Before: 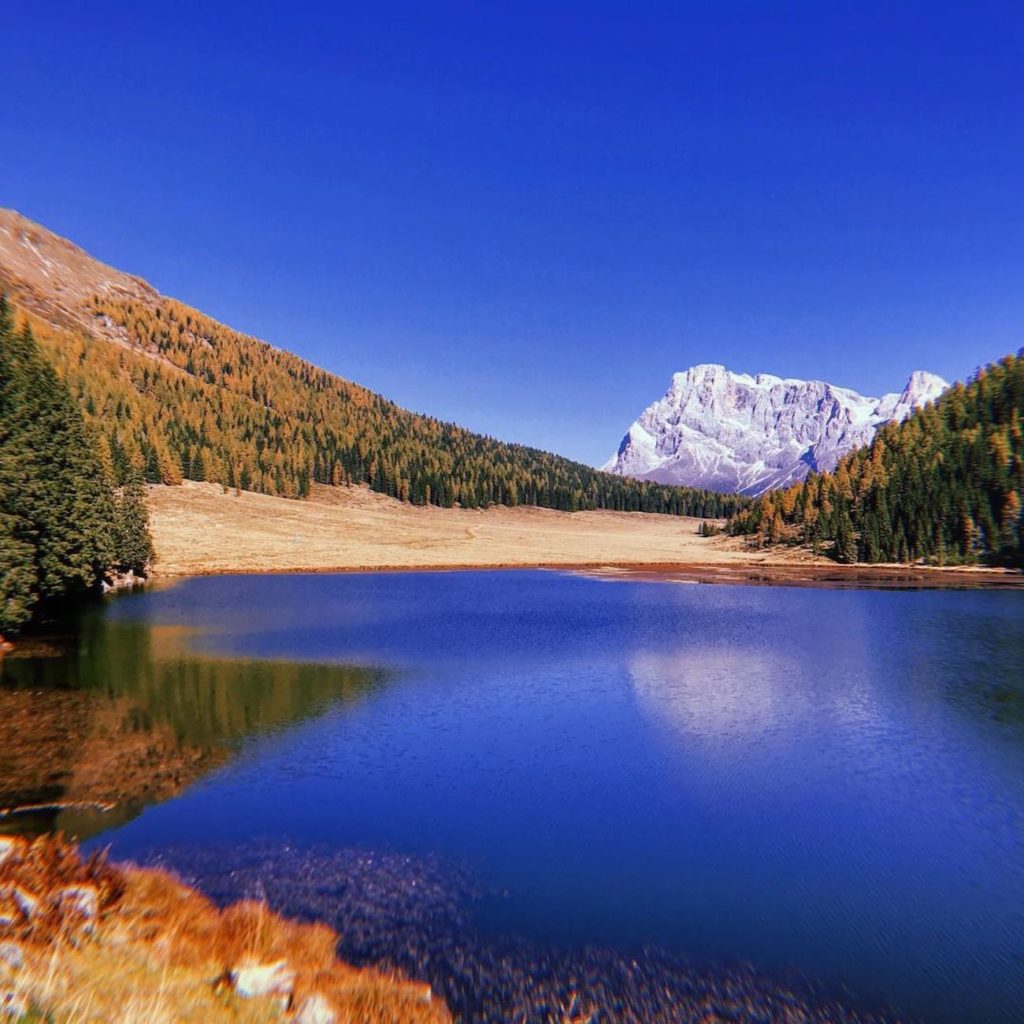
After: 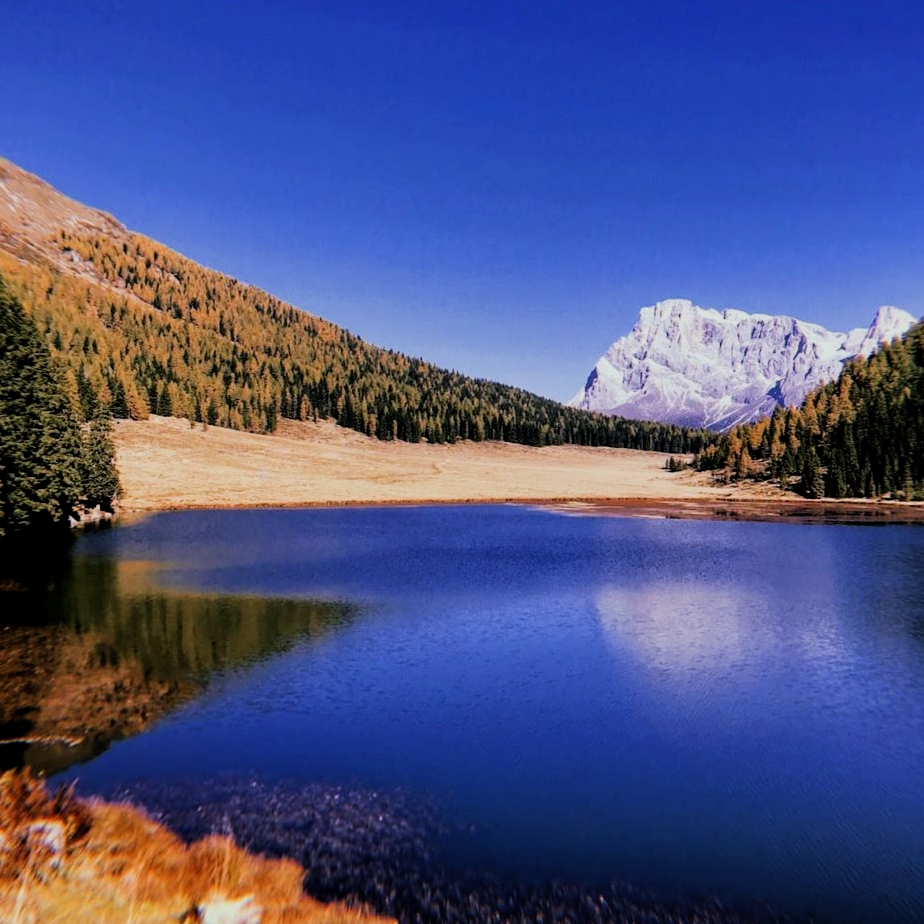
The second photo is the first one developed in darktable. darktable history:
white balance: emerald 1
filmic rgb: black relative exposure -5 EV, hardness 2.88, contrast 1.3, highlights saturation mix -30%
crop: left 3.305%, top 6.436%, right 6.389%, bottom 3.258%
